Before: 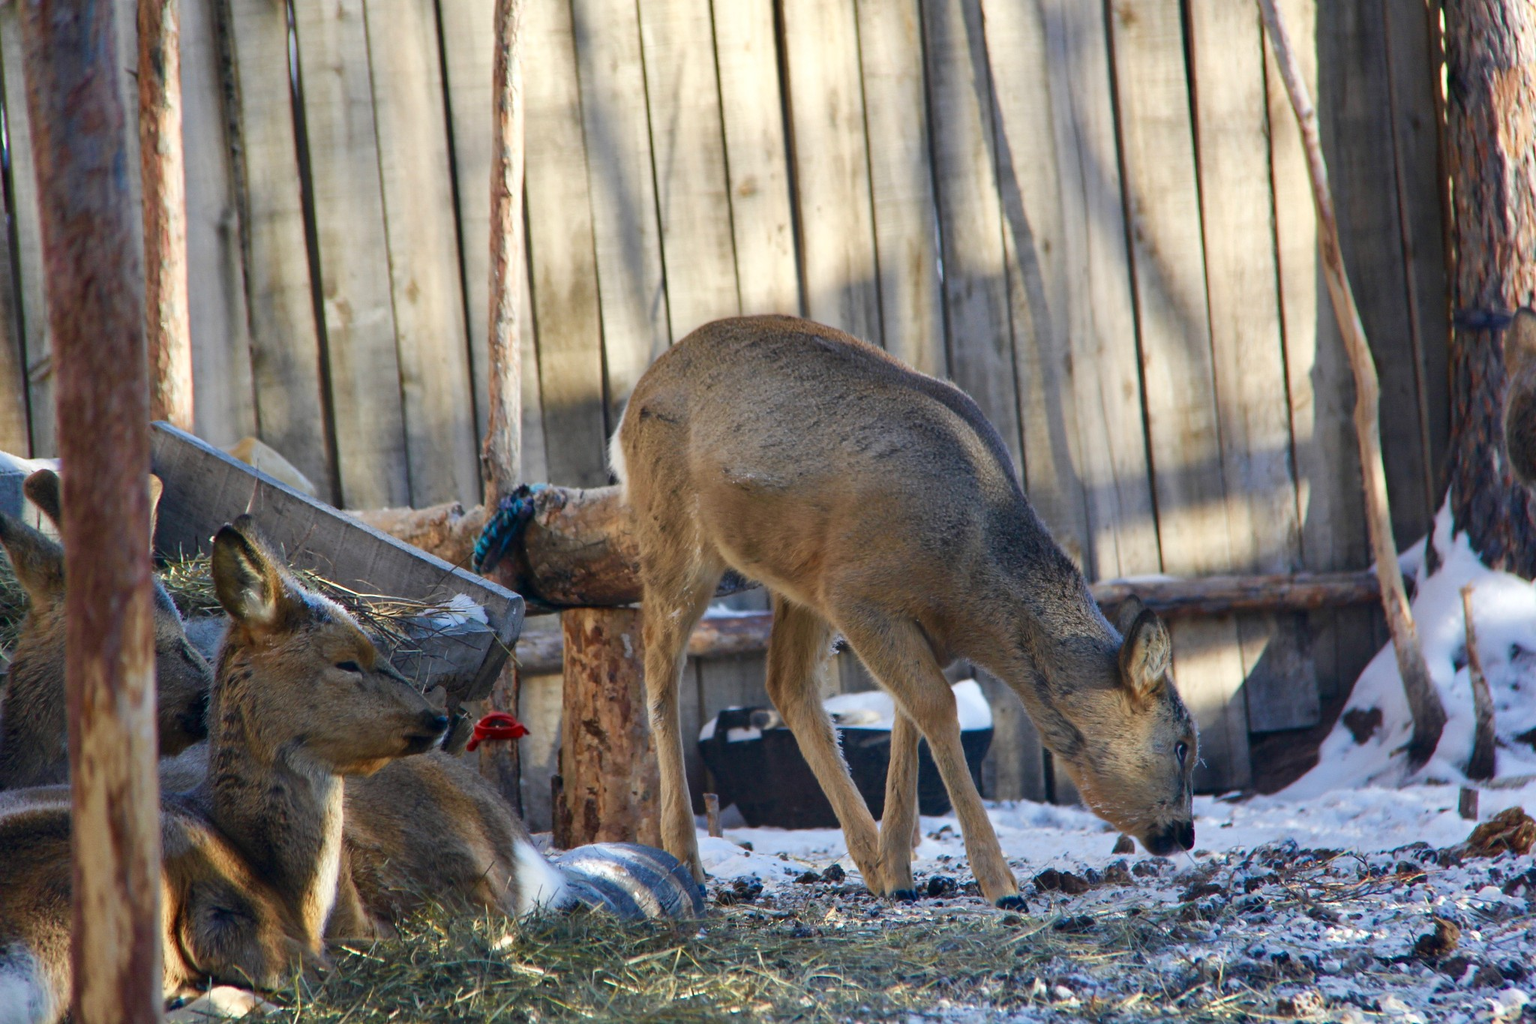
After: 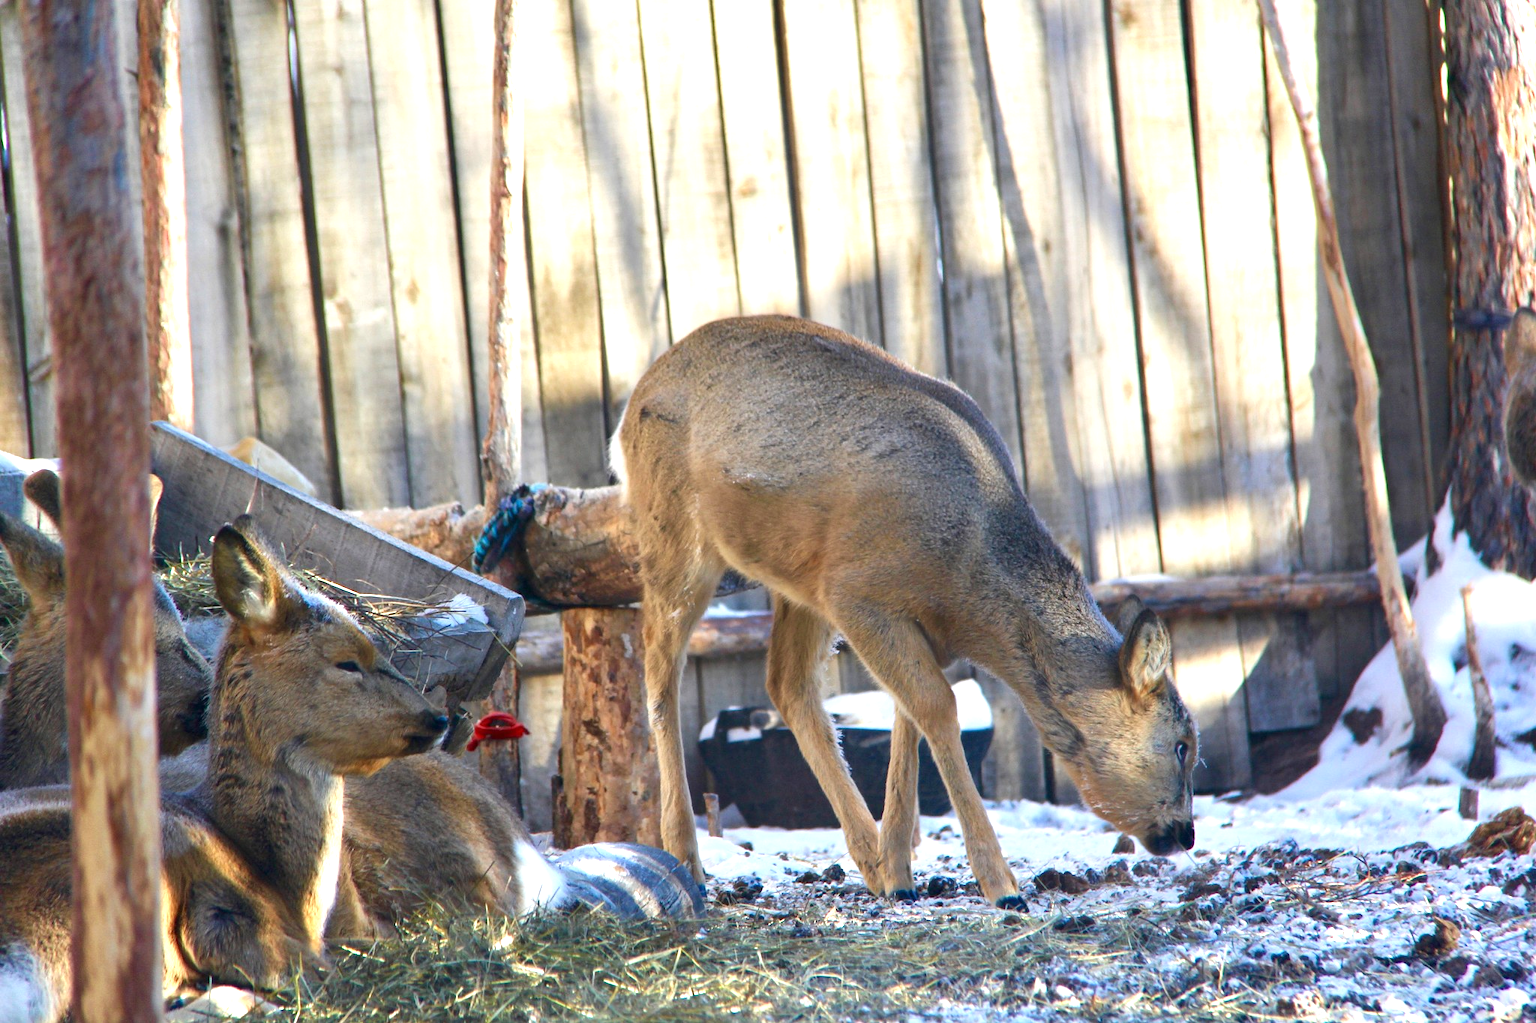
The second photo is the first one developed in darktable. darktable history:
exposure: exposure 0.944 EV, compensate highlight preservation false
